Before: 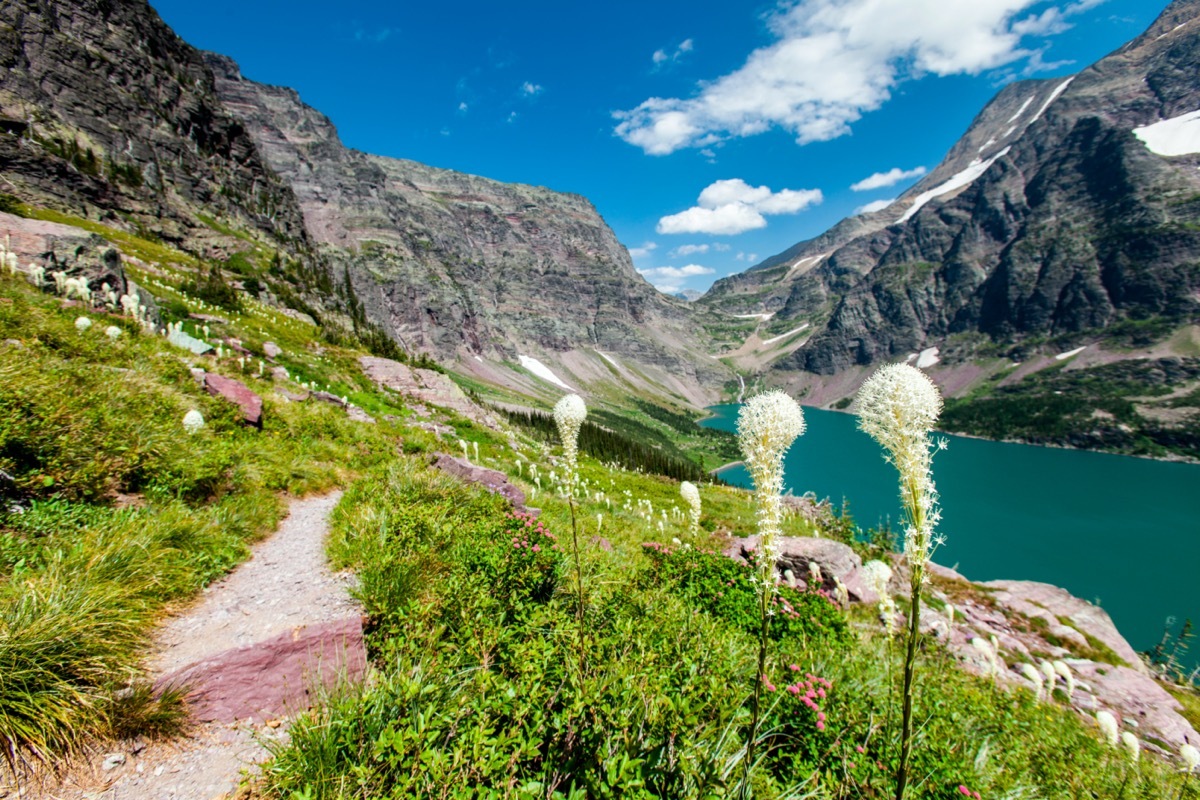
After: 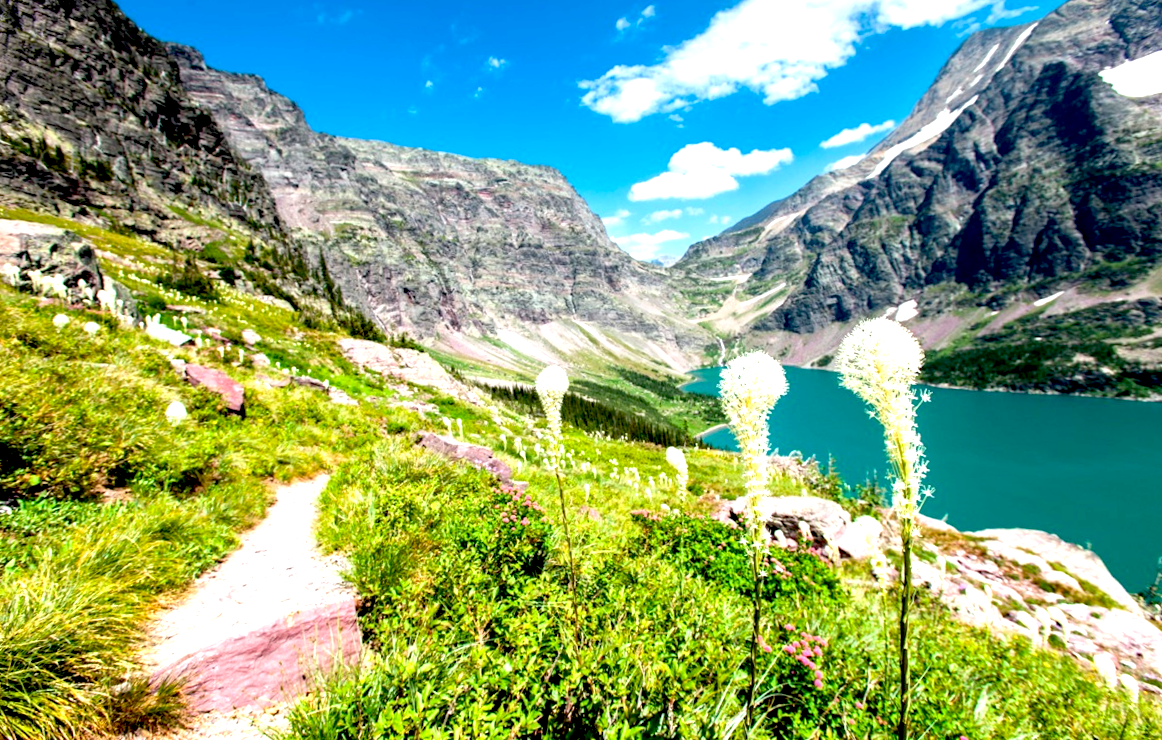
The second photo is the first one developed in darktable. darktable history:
exposure: black level correction 0.01, exposure 1 EV, compensate highlight preservation false
rotate and perspective: rotation -3°, crop left 0.031, crop right 0.968, crop top 0.07, crop bottom 0.93
